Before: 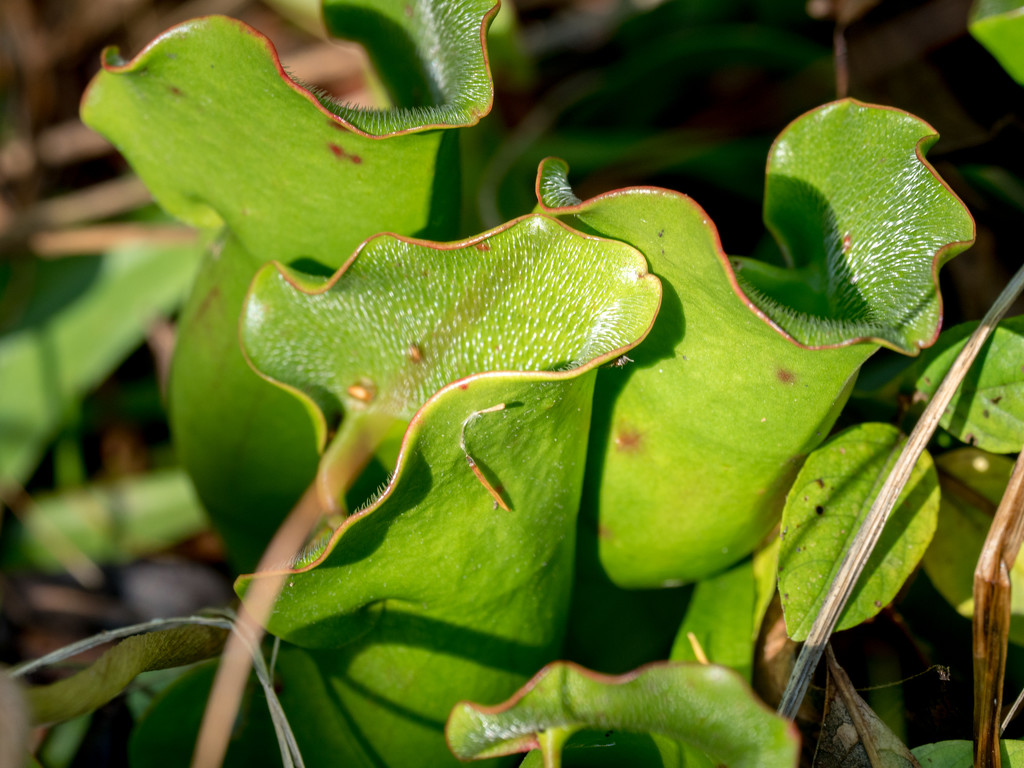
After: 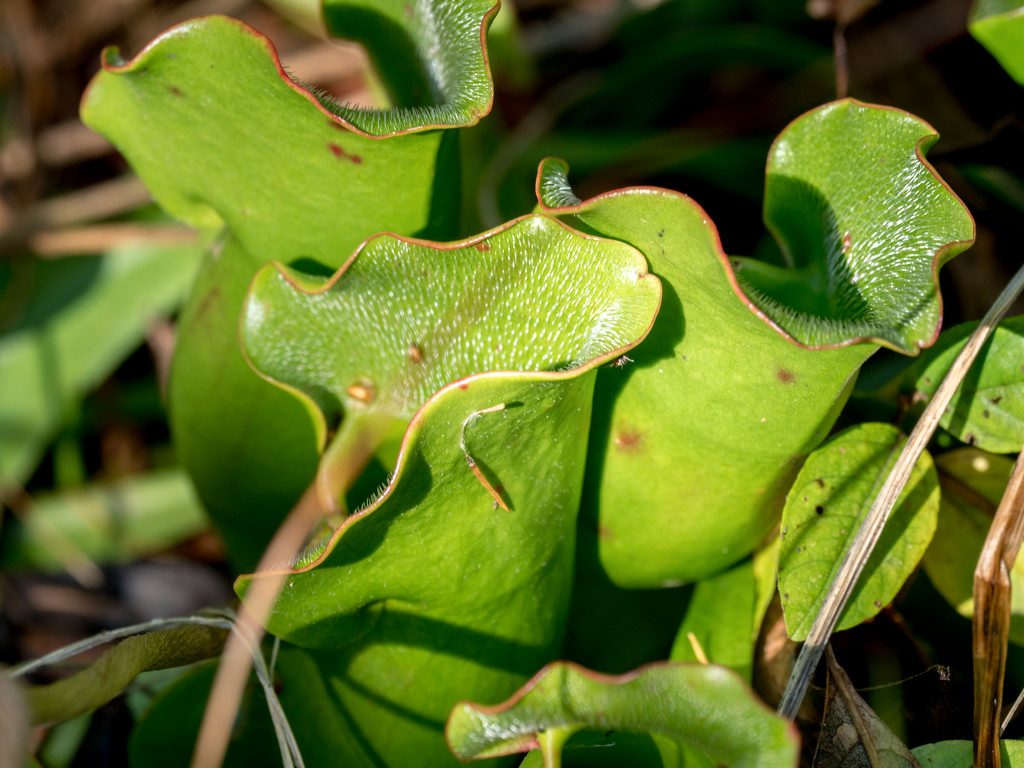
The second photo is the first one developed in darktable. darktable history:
shadows and highlights: shadows -1.25, highlights 39.49
